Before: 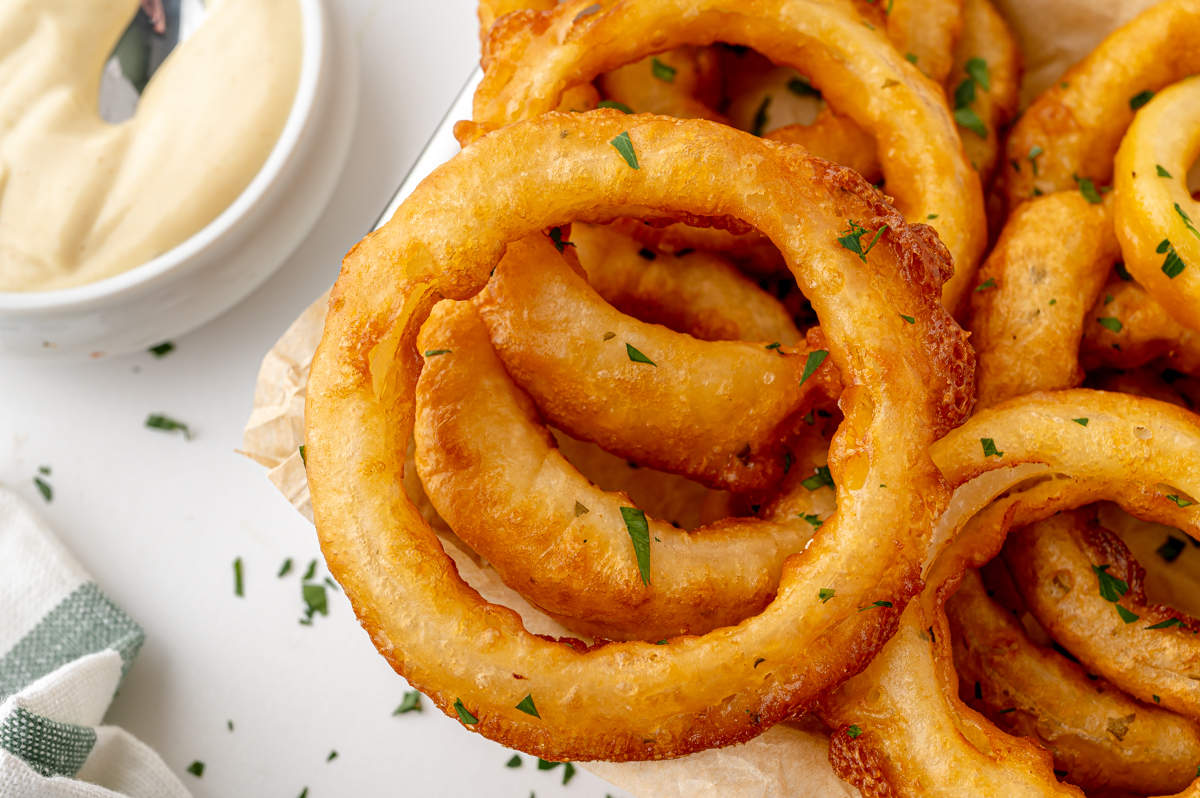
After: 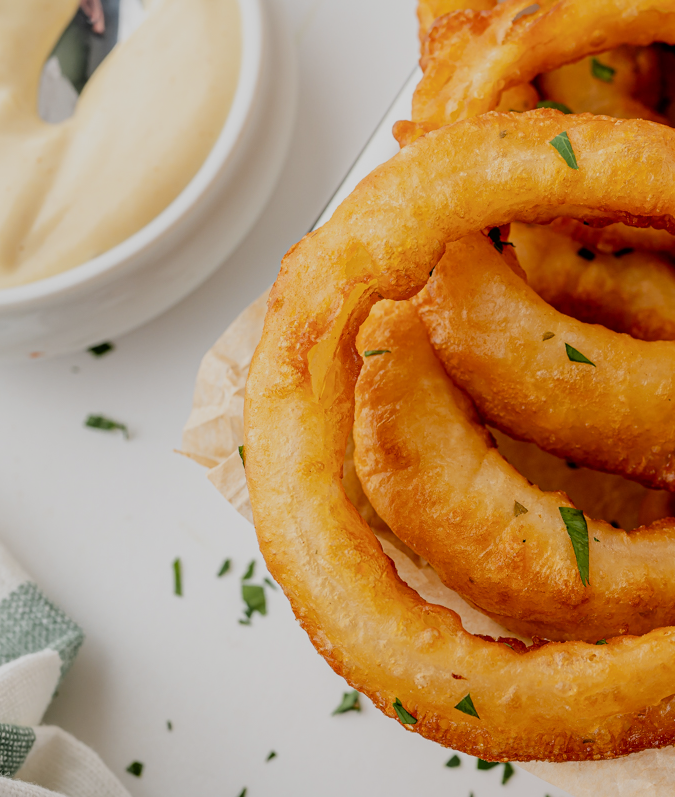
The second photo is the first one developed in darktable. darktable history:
crop: left 5.114%, right 38.589%
exposure: exposure -0.116 EV, compensate exposure bias true, compensate highlight preservation false
filmic rgb: black relative exposure -7.65 EV, white relative exposure 4.56 EV, hardness 3.61, contrast 1.05
